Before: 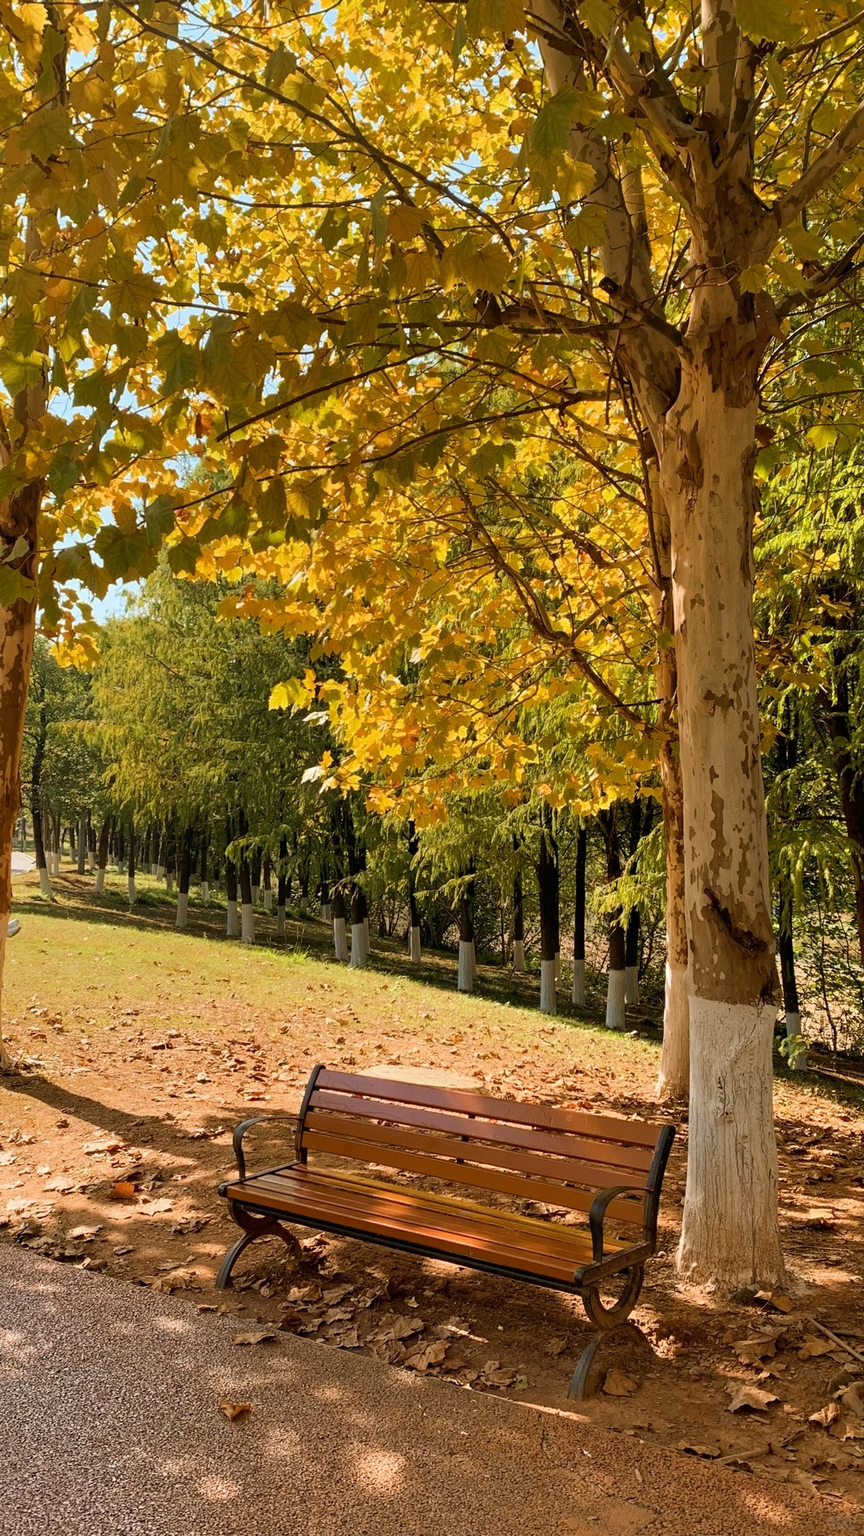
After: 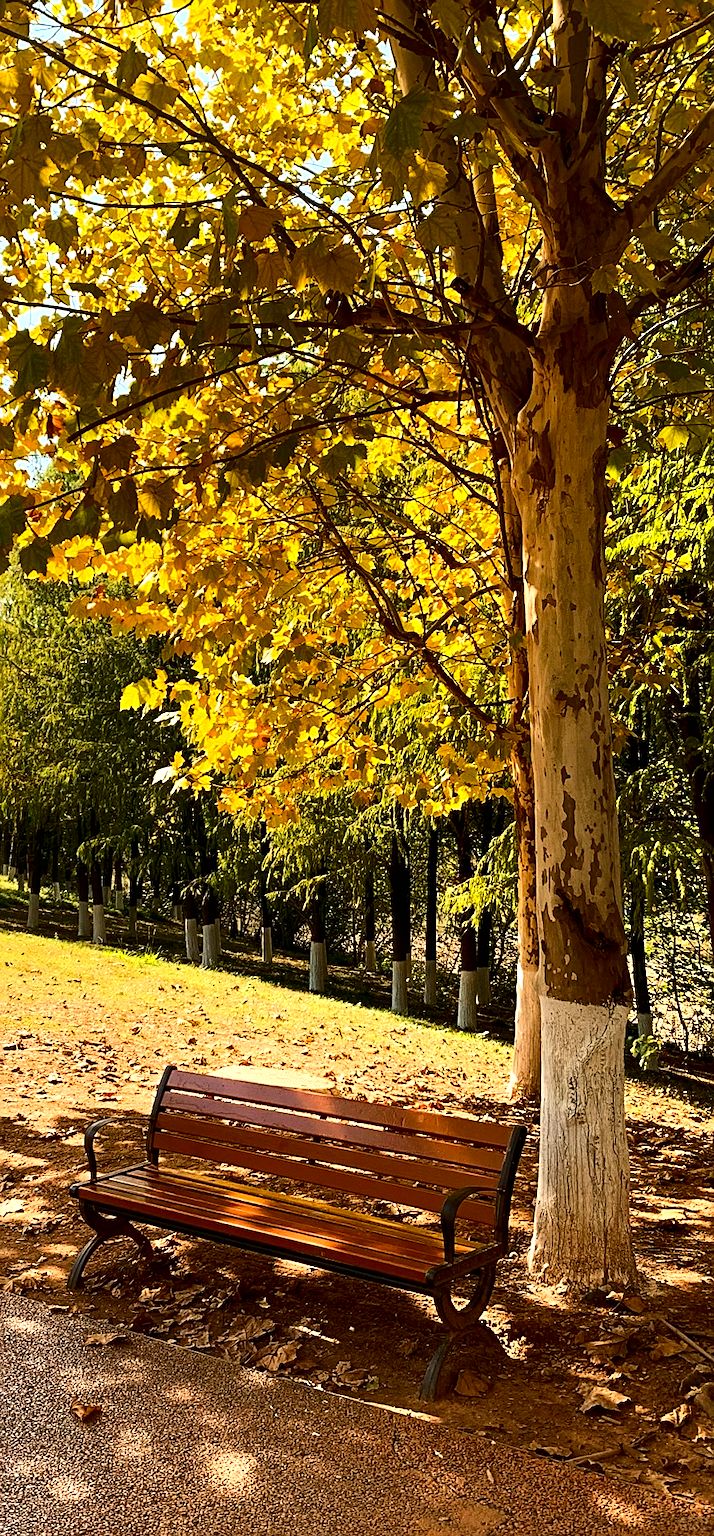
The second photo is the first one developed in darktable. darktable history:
tone equalizer: -8 EV -0.788 EV, -7 EV -0.739 EV, -6 EV -0.628 EV, -5 EV -0.403 EV, -3 EV 0.377 EV, -2 EV 0.6 EV, -1 EV 0.674 EV, +0 EV 0.771 EV, edges refinement/feathering 500, mask exposure compensation -1.57 EV, preserve details guided filter
contrast brightness saturation: contrast 0.191, brightness -0.104, saturation 0.21
sharpen: on, module defaults
crop: left 17.308%, bottom 0.04%
